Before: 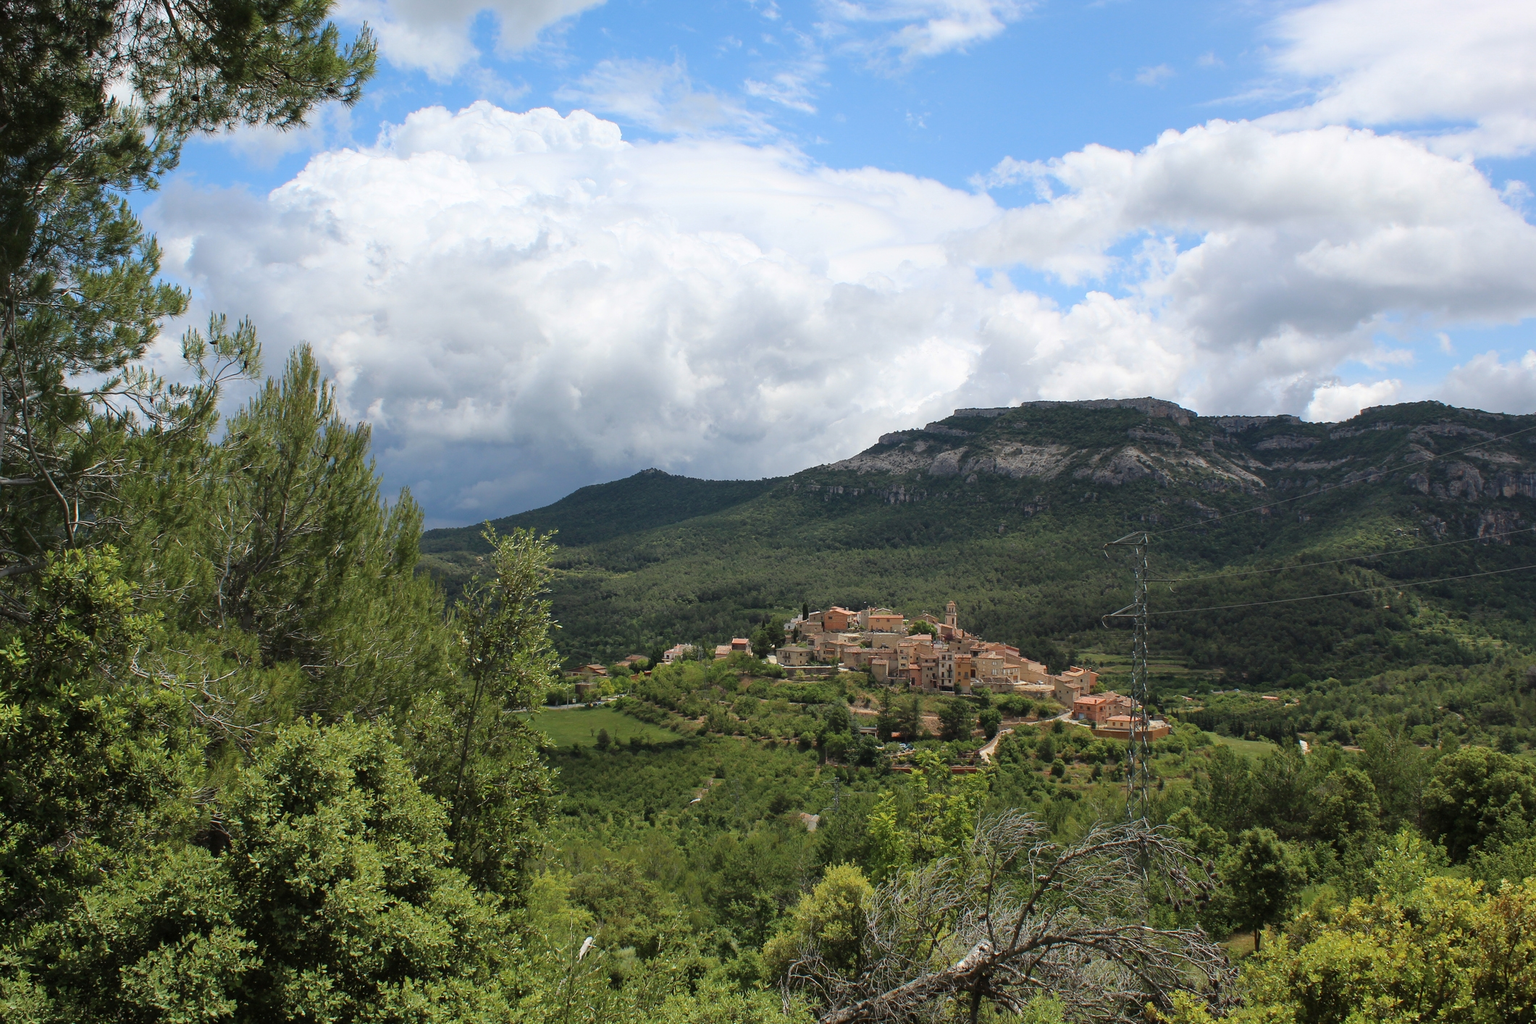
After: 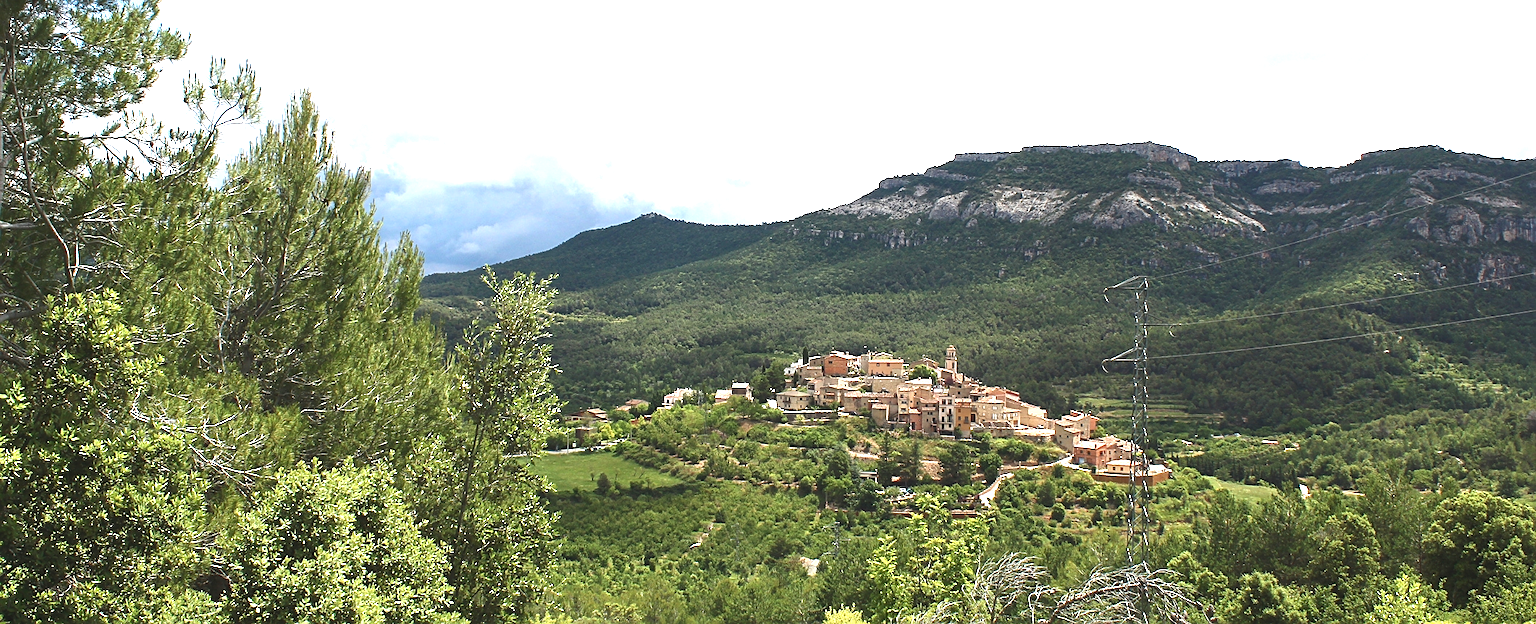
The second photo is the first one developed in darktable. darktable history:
sharpen: on, module defaults
crop and rotate: top 24.995%, bottom 14%
tone curve: curves: ch0 [(0, 0.081) (0.483, 0.453) (0.881, 0.992)], color space Lab, independent channels, preserve colors none
exposure: black level correction 0, exposure 1.199 EV, compensate highlight preservation false
